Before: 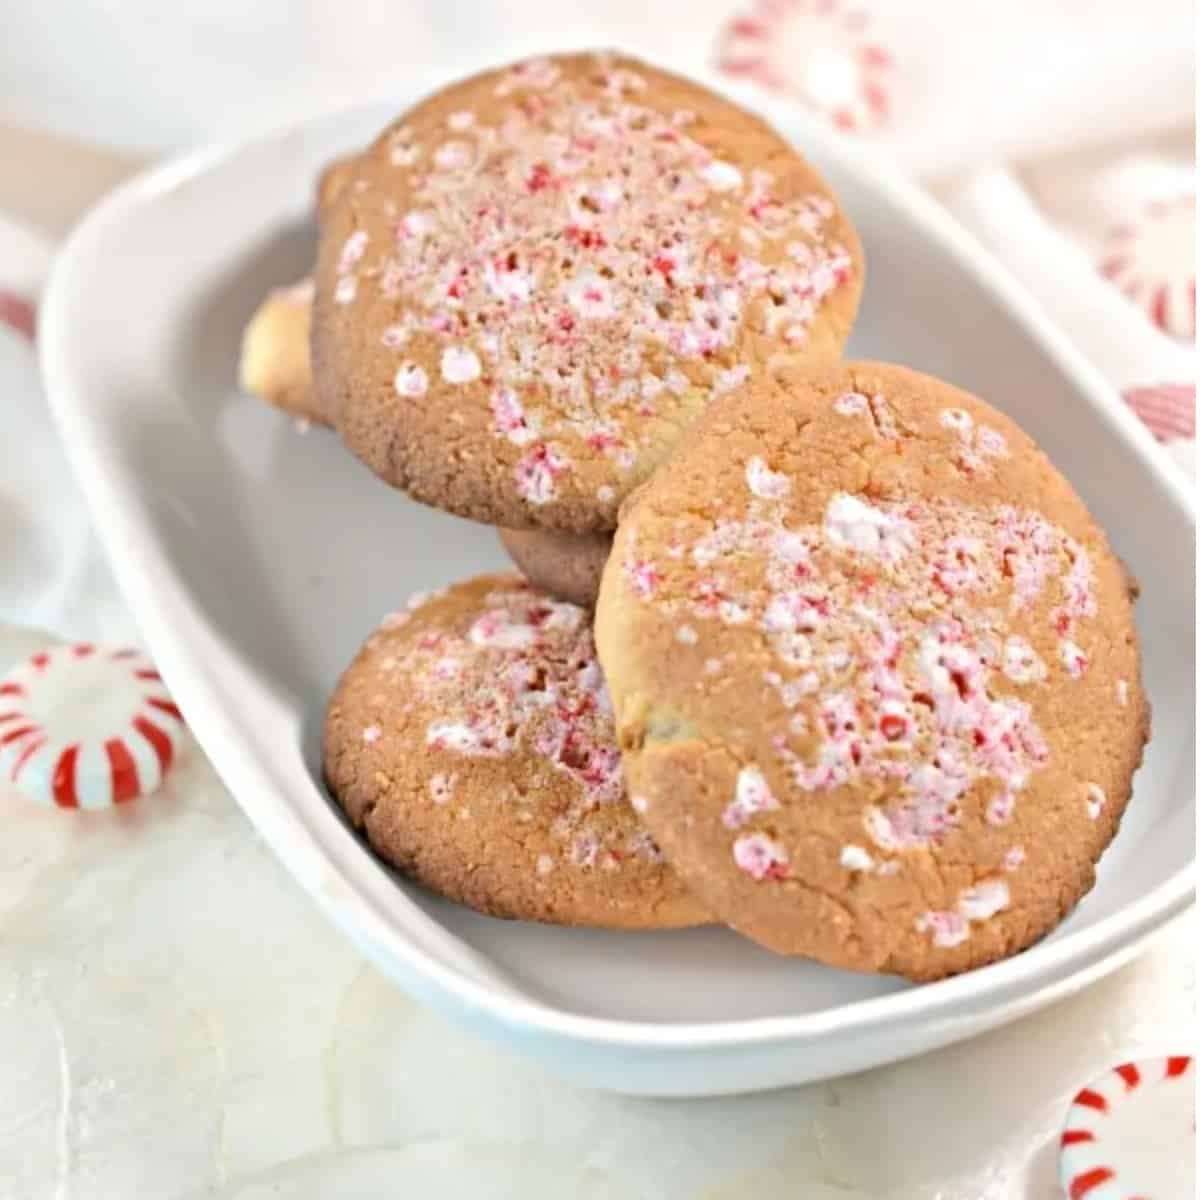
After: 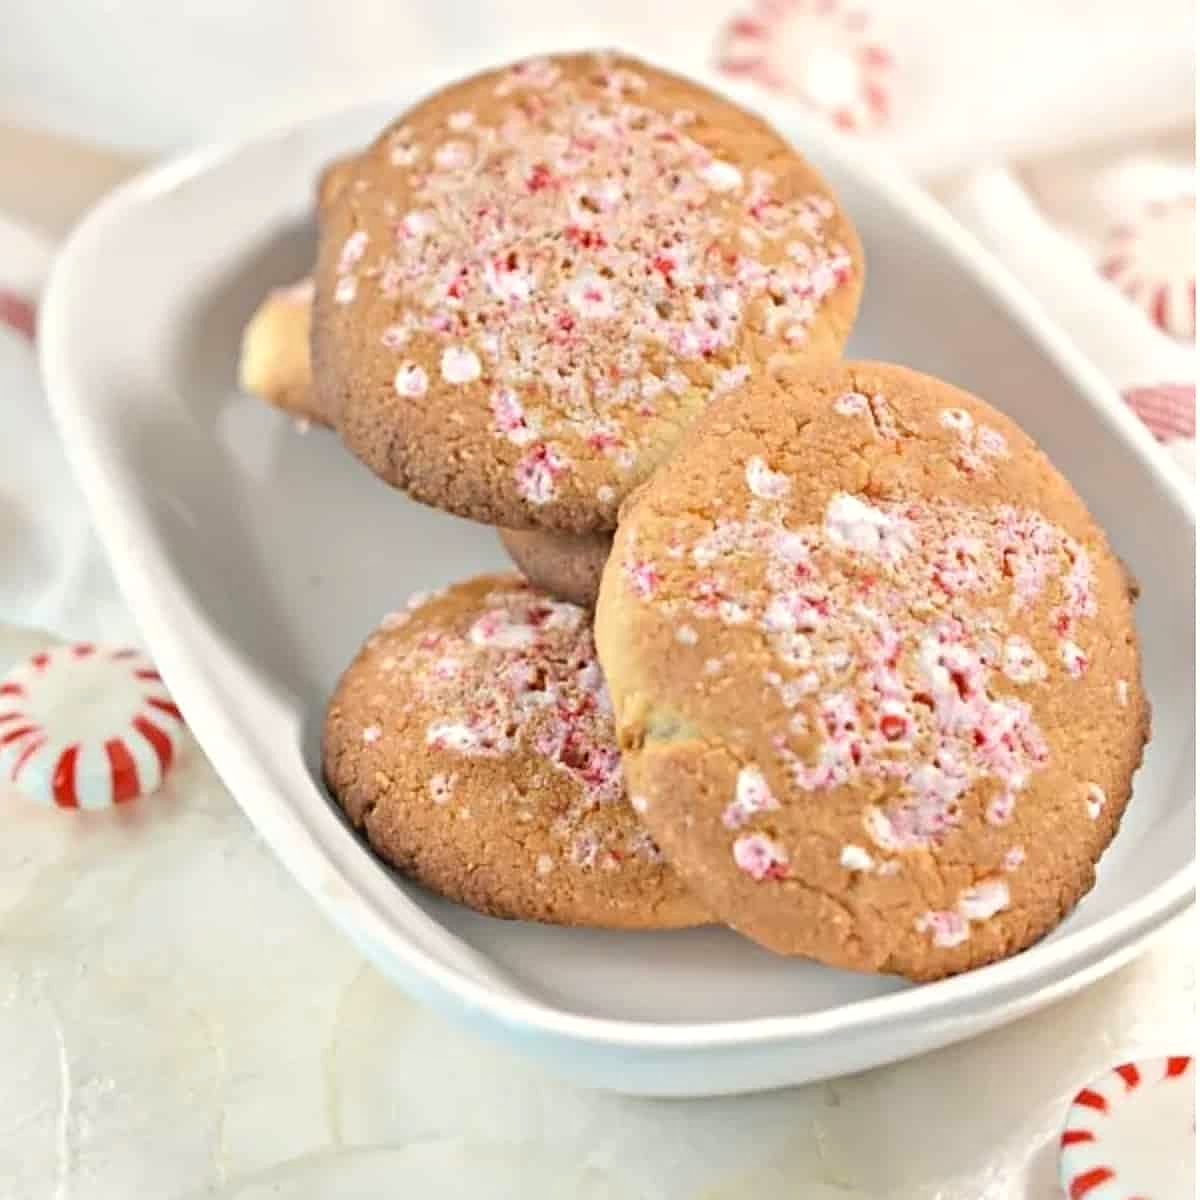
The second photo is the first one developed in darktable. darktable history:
color correction: highlights b* 2.96
sharpen: on, module defaults
tone equalizer: on, module defaults
local contrast: detail 109%
